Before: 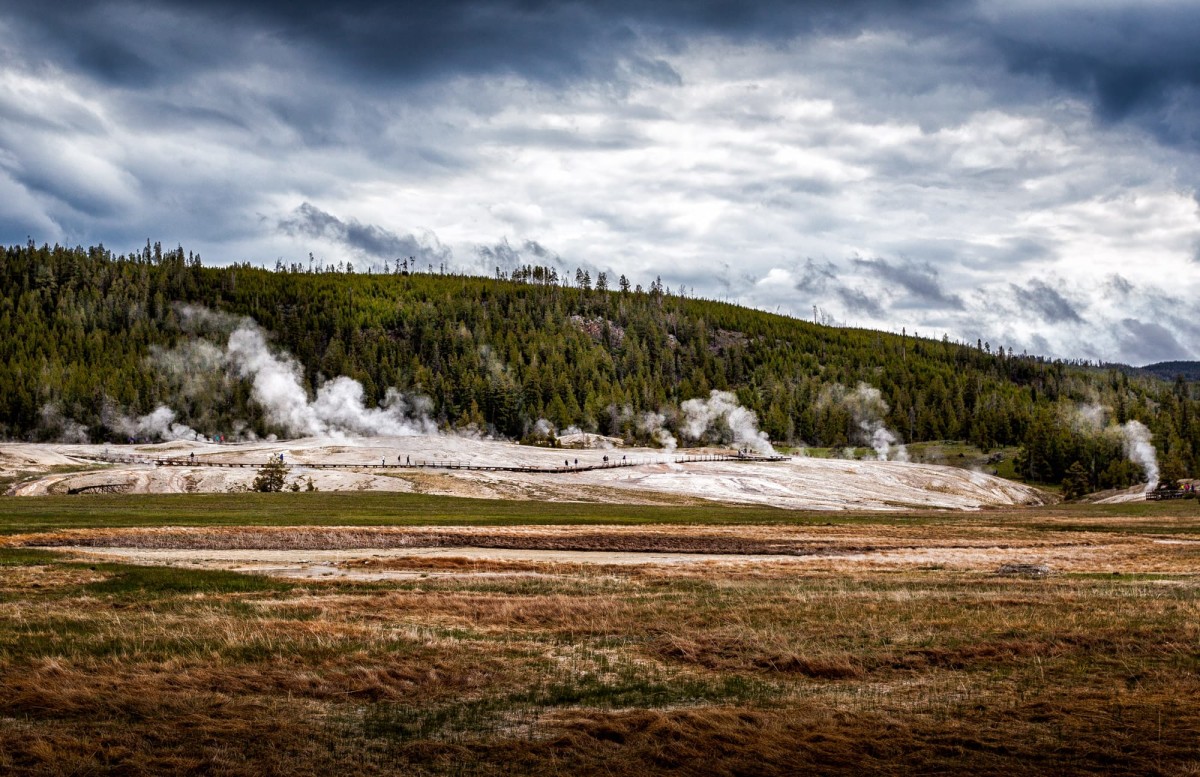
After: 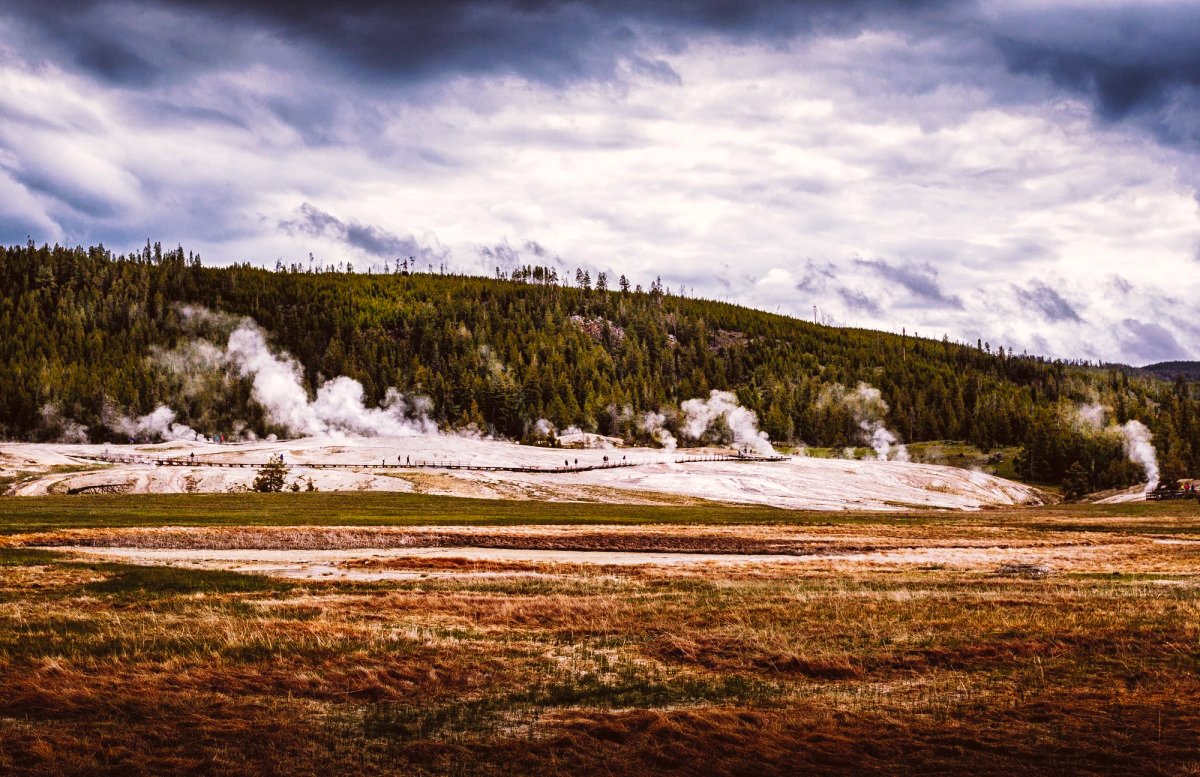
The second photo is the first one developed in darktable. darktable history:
tone curve: curves: ch0 [(0, 0) (0.003, 0.024) (0.011, 0.032) (0.025, 0.041) (0.044, 0.054) (0.069, 0.069) (0.1, 0.09) (0.136, 0.116) (0.177, 0.162) (0.224, 0.213) (0.277, 0.278) (0.335, 0.359) (0.399, 0.447) (0.468, 0.543) (0.543, 0.621) (0.623, 0.717) (0.709, 0.807) (0.801, 0.876) (0.898, 0.934) (1, 1)], preserve colors none
color look up table: target L [87.99, 87.74, 83.39, 85.35, 84.58, 72.51, 74.77, 67.24, 62.53, 58.77, 57.77, 38.76, 36.17, 200.71, 77.32, 68.86, 68.64, 52.4, 62.47, 48.08, 54.65, 50.6, 45.92, 49.69, 33.24, 28.1, 29.84, 27.09, 4.57, 79.97, 74.38, 72.56, 68.52, 54.83, 63.99, 63.42, 52.55, 54.45, 47.4, 41.75, 34.69, 30.59, 25.57, 20.86, 8.637, 97.2, 71.59, 62.26, 48.08], target a [-14.81, -30.91, -52.17, -52.6, -0.279, 5.594, 5.846, -33.92, -43.58, -32.8, -3.669, -19.6, -18.15, 0, 28.3, 31.25, 25.48, 60.41, 24.71, 66.39, 32.67, 13.34, 64.43, 8.303, 44.96, 34.54, 9.435, 40.65, 20.14, 35.64, 24.19, 18.04, 46.86, 74.39, 63.89, 39.66, 63.76, 12.67, 33.9, 4.836, 53.43, 36.29, 40.91, 5.736, 29.28, -4.457, -21.84, -5.478, -4.54], target b [87.74, -2.649, 69.33, 31.5, 35.71, 58.1, 7.94, 31.71, 55.08, 3.769, 53.06, 36.67, 4.068, -0.001, 14.41, 37.69, 66.31, 14.97, 57.05, 55.69, 22.21, 3.033, 42.27, 34.97, 46.06, 18.61, 18.66, 19.41, 7.324, -25.27, -12.69, -34.06, -14.9, -37.49, -50.5, -49.08, -17.86, -62.54, -28.9, -20.27, -54.99, -77.06, -6.588, -25.13, -43.67, 3.116, -28.8, -16.68, -42.12], num patches 49
